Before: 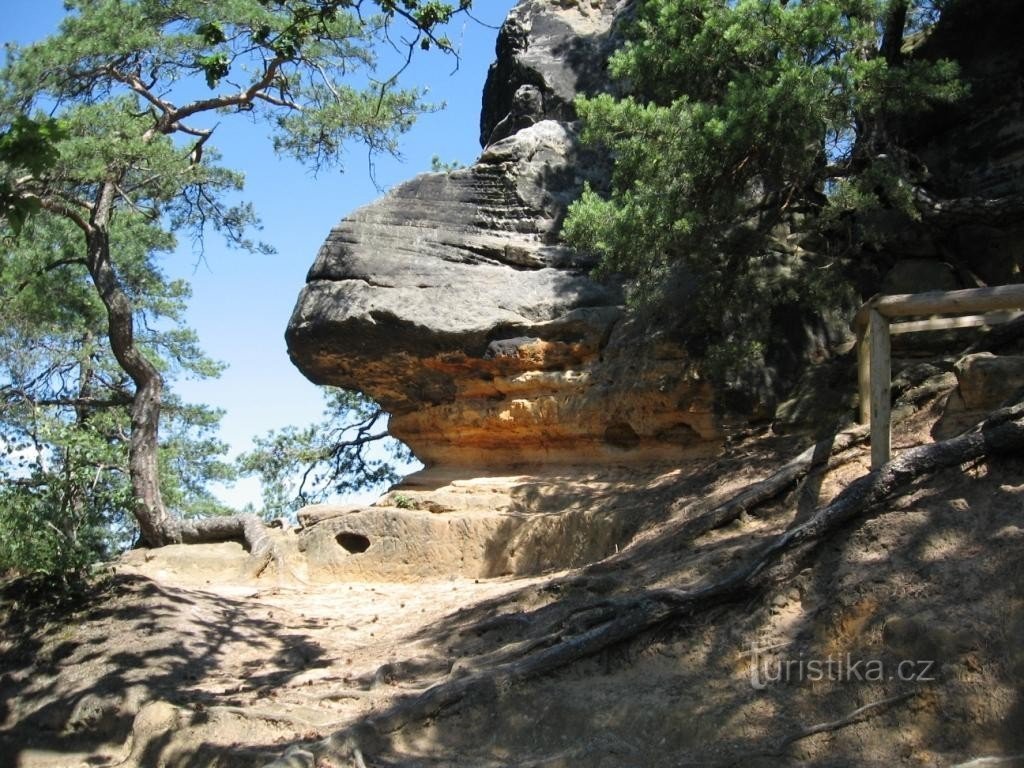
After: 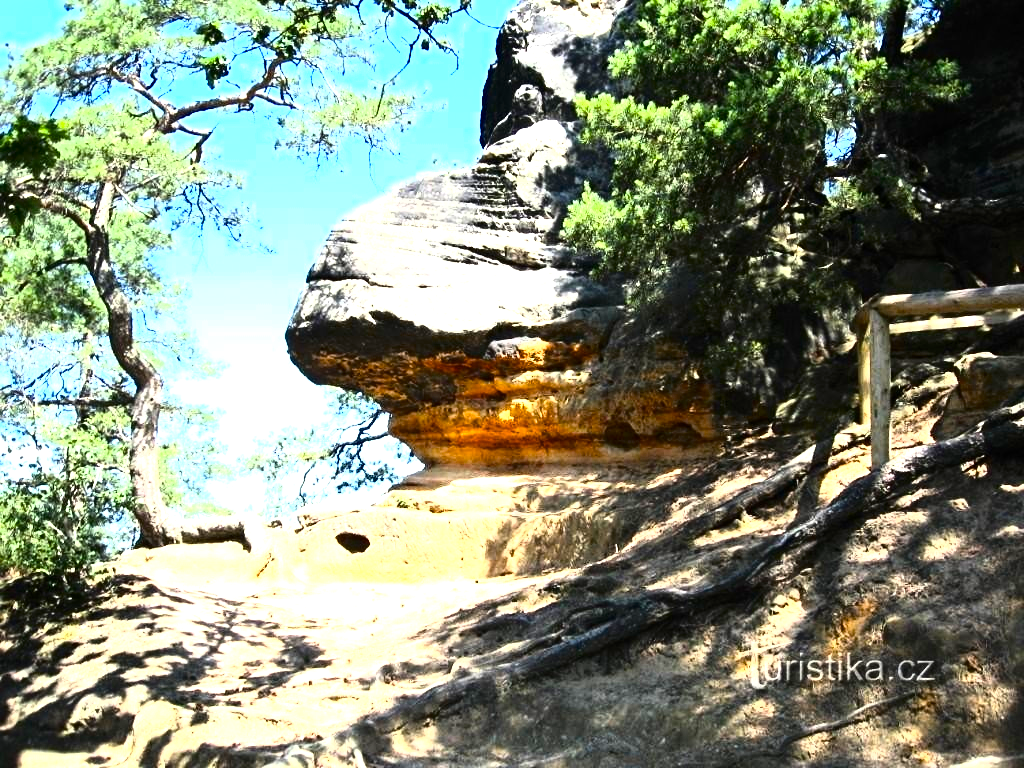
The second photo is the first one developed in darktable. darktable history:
exposure: black level correction 0, exposure 1.199 EV, compensate highlight preservation false
color balance rgb: perceptual saturation grading › global saturation 25.832%, perceptual brilliance grading › global brilliance 20.701%, perceptual brilliance grading › shadows -34.88%, global vibrance 6.41%, contrast 12.723%, saturation formula JzAzBz (2021)
tone curve: curves: ch0 [(0, 0) (0.003, 0.002) (0.011, 0.006) (0.025, 0.014) (0.044, 0.025) (0.069, 0.039) (0.1, 0.056) (0.136, 0.082) (0.177, 0.116) (0.224, 0.163) (0.277, 0.233) (0.335, 0.311) (0.399, 0.396) (0.468, 0.488) (0.543, 0.588) (0.623, 0.695) (0.709, 0.809) (0.801, 0.912) (0.898, 0.997) (1, 1)], color space Lab, independent channels, preserve colors none
